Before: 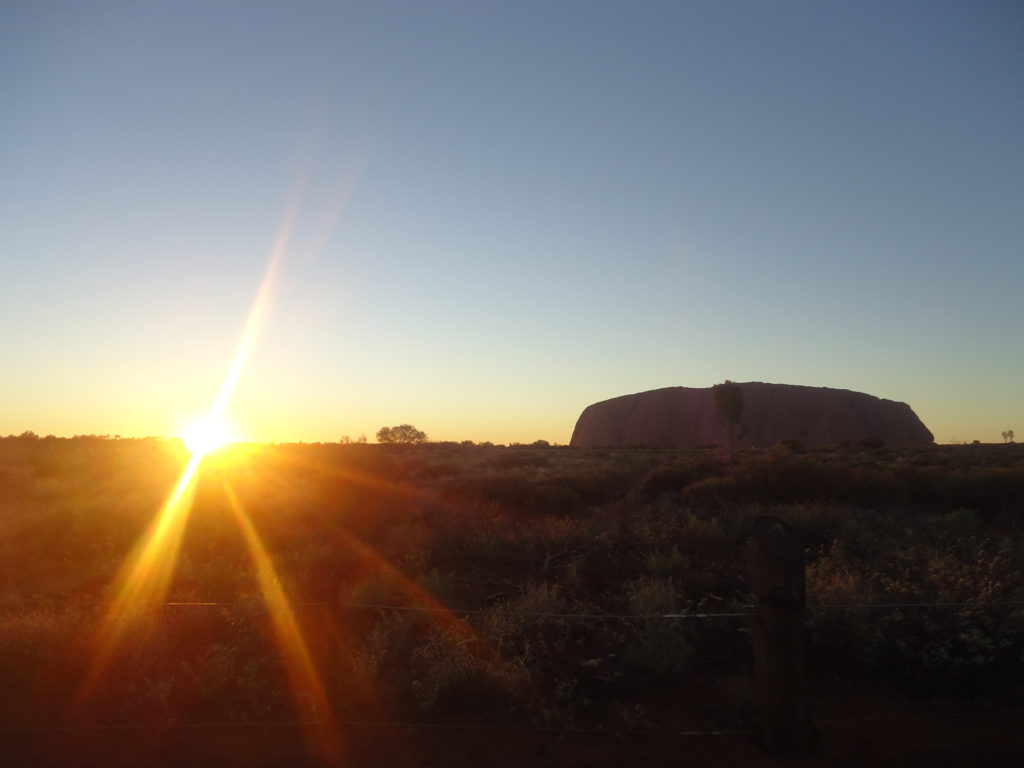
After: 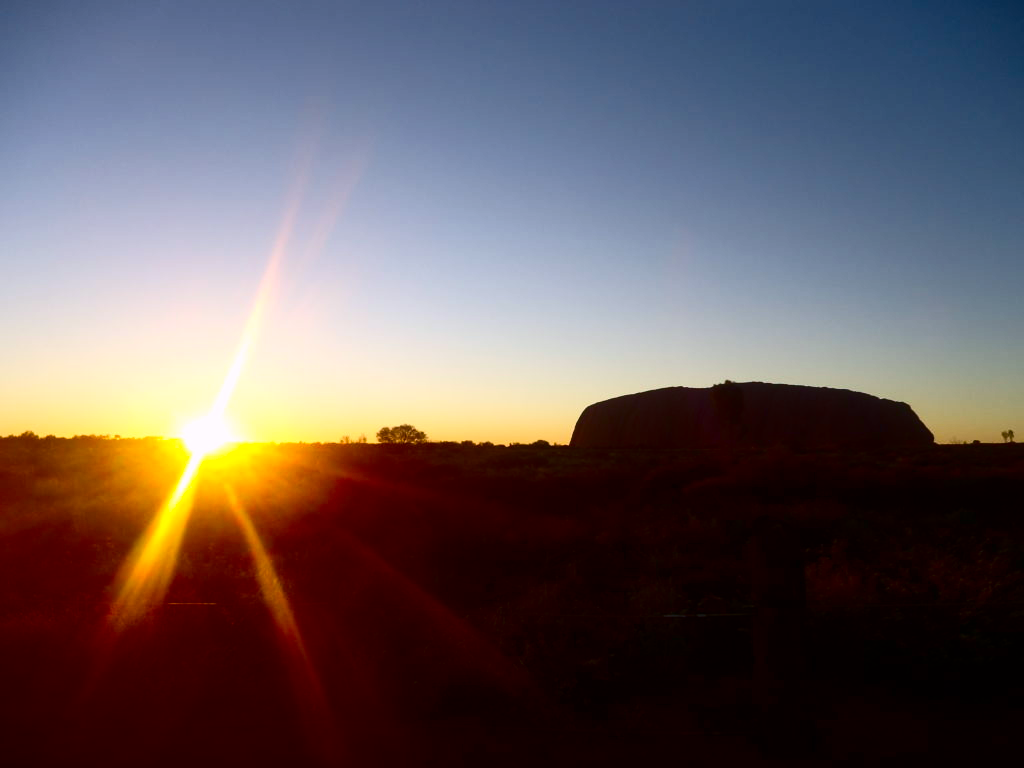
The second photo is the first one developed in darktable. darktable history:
contrast brightness saturation: contrast 0.244, brightness -0.243, saturation 0.138
color balance rgb: highlights gain › chroma 1.513%, highlights gain › hue 308.1°, perceptual saturation grading › global saturation 19.65%, global vibrance 10.702%
